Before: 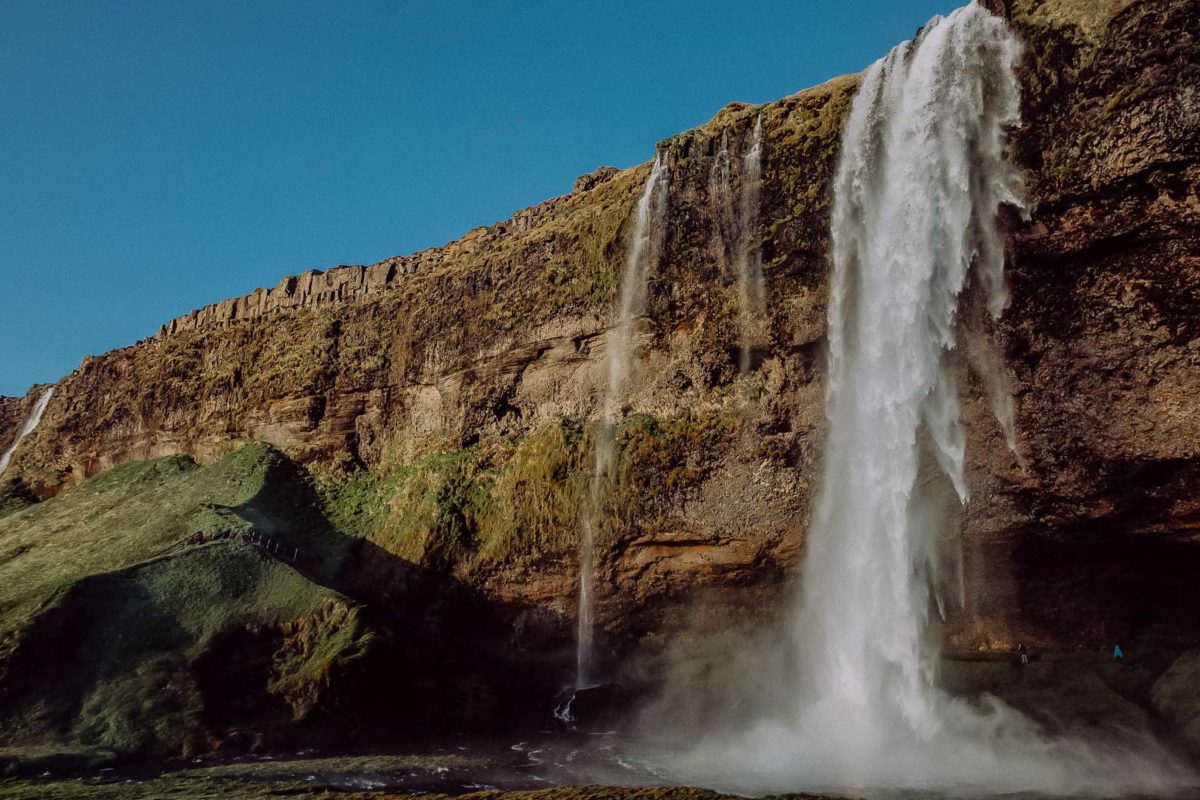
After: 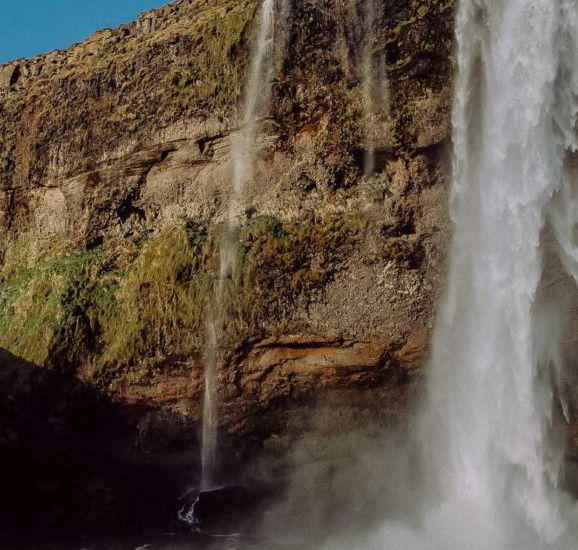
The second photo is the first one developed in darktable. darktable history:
crop: left 31.357%, top 24.777%, right 20.441%, bottom 6.368%
